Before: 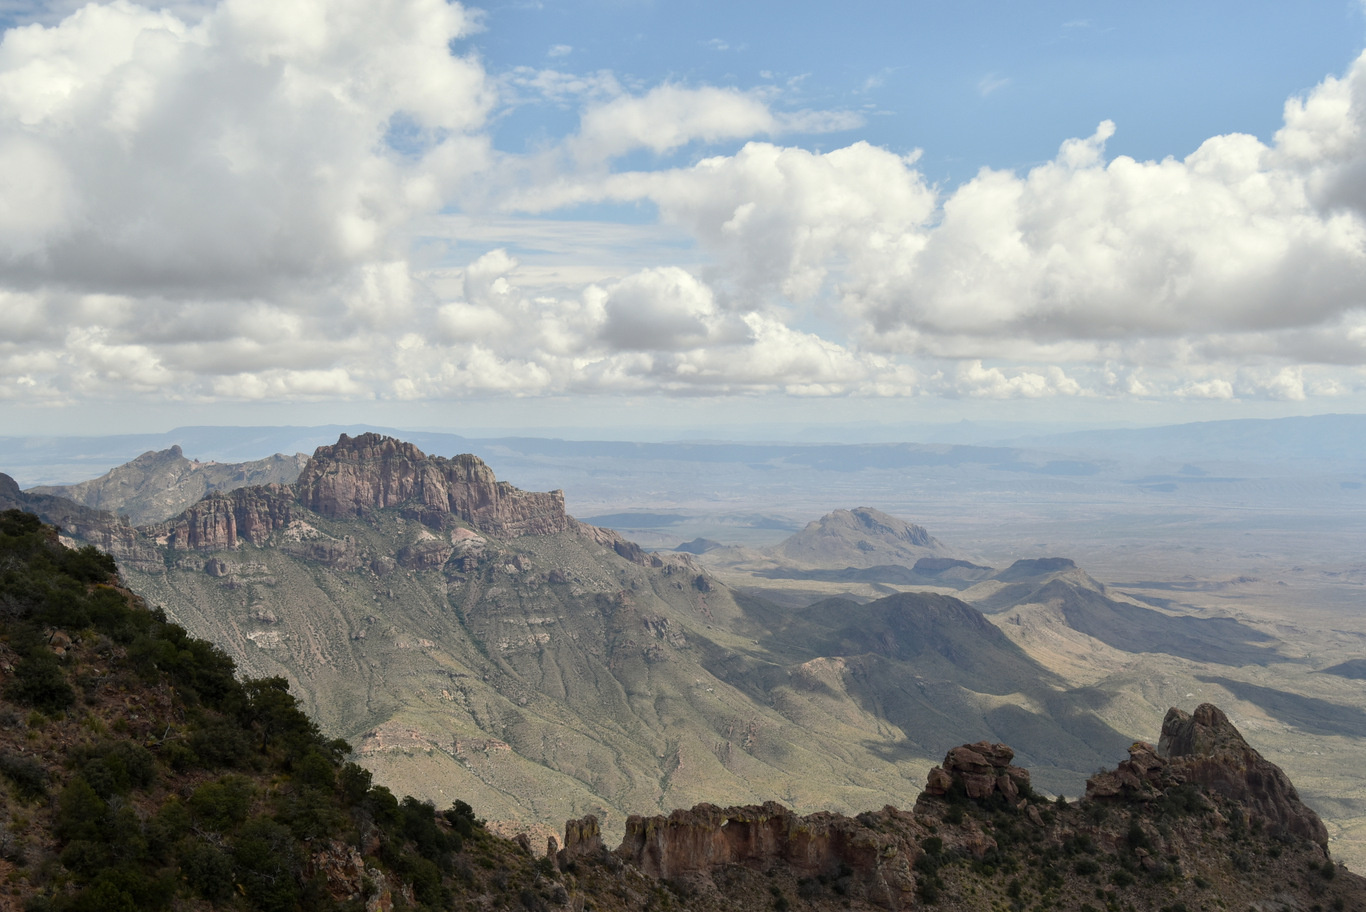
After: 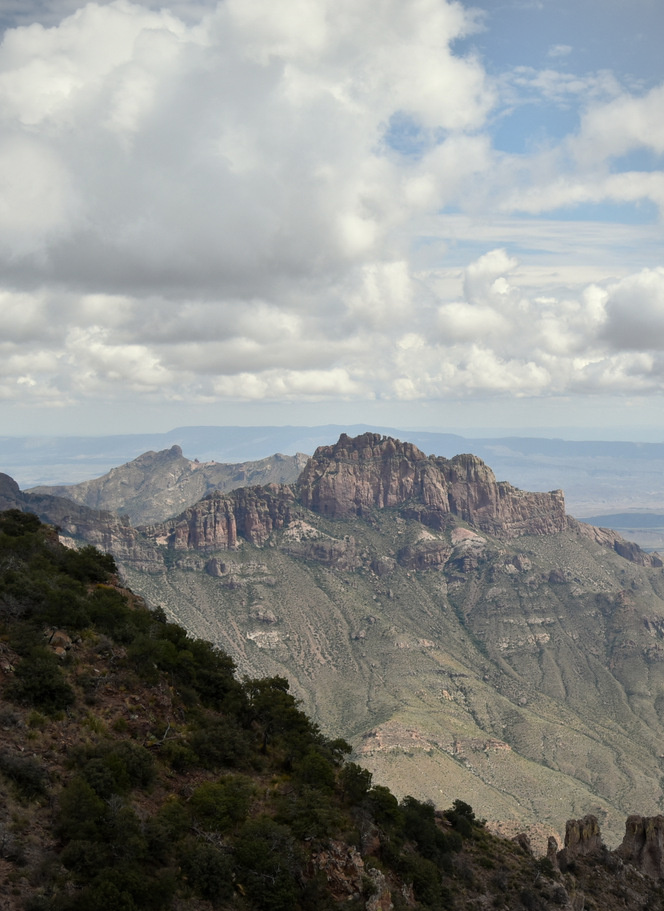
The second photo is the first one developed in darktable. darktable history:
vignetting: brightness -0.295, unbound false
crop and rotate: left 0.022%, top 0%, right 51.301%
